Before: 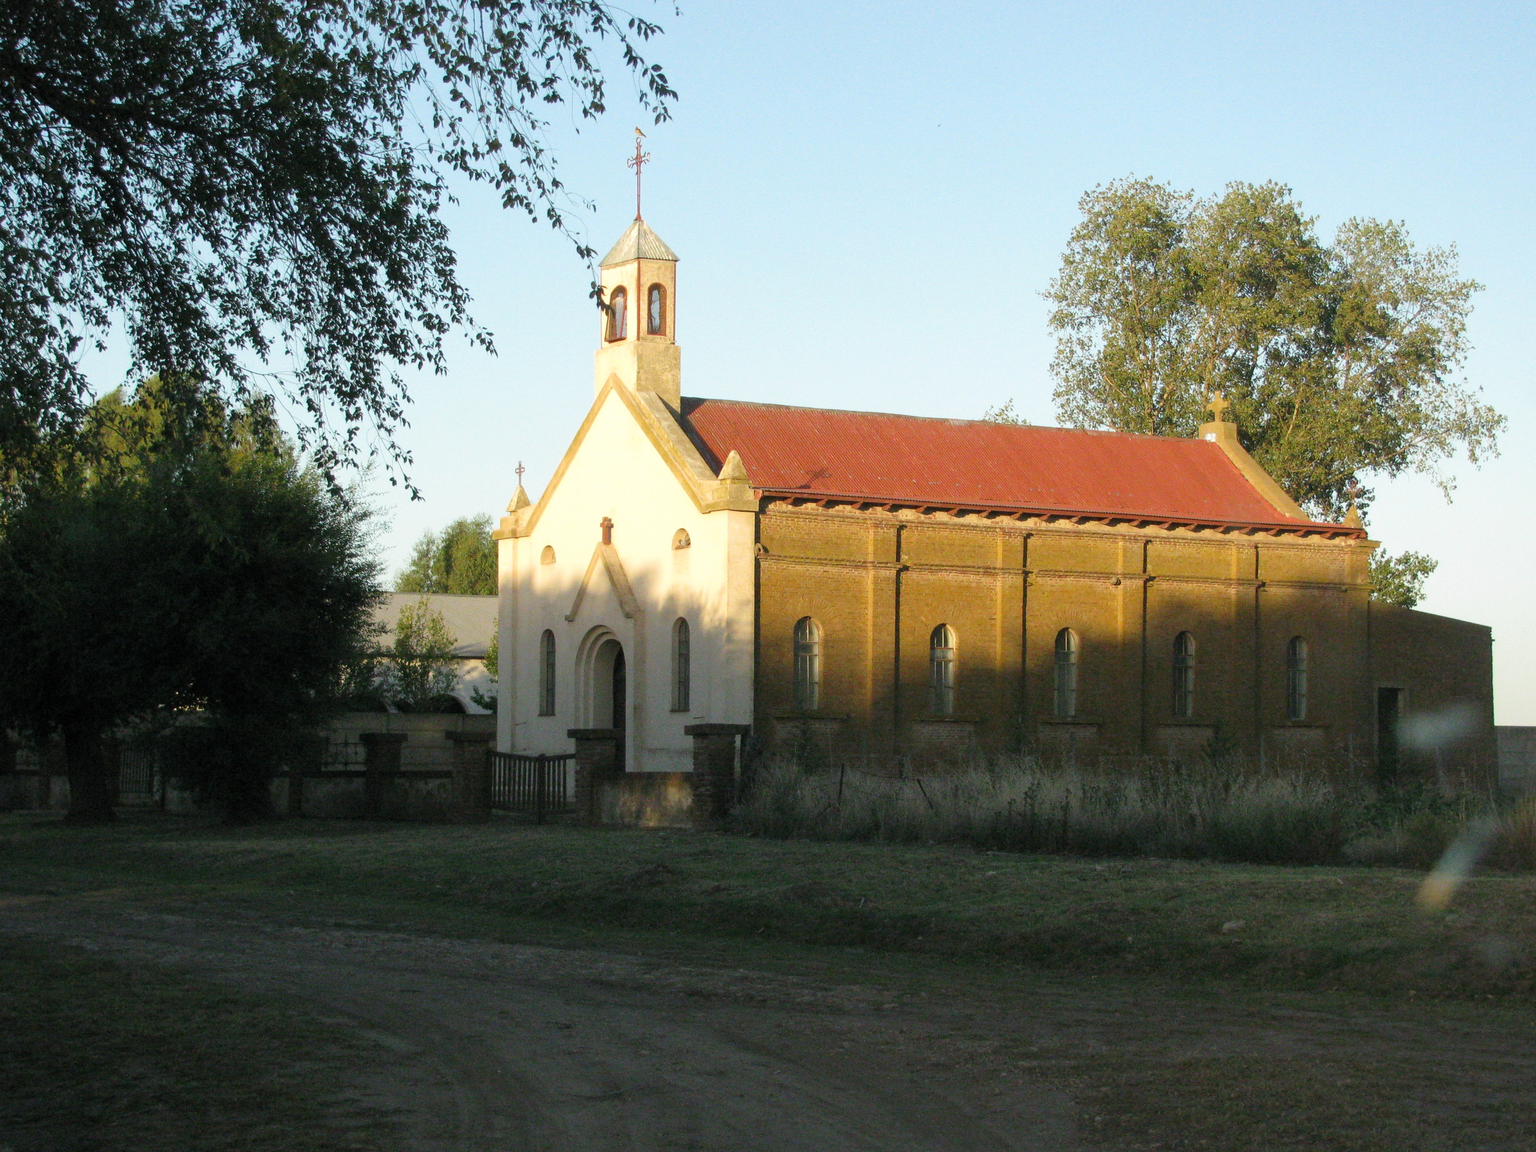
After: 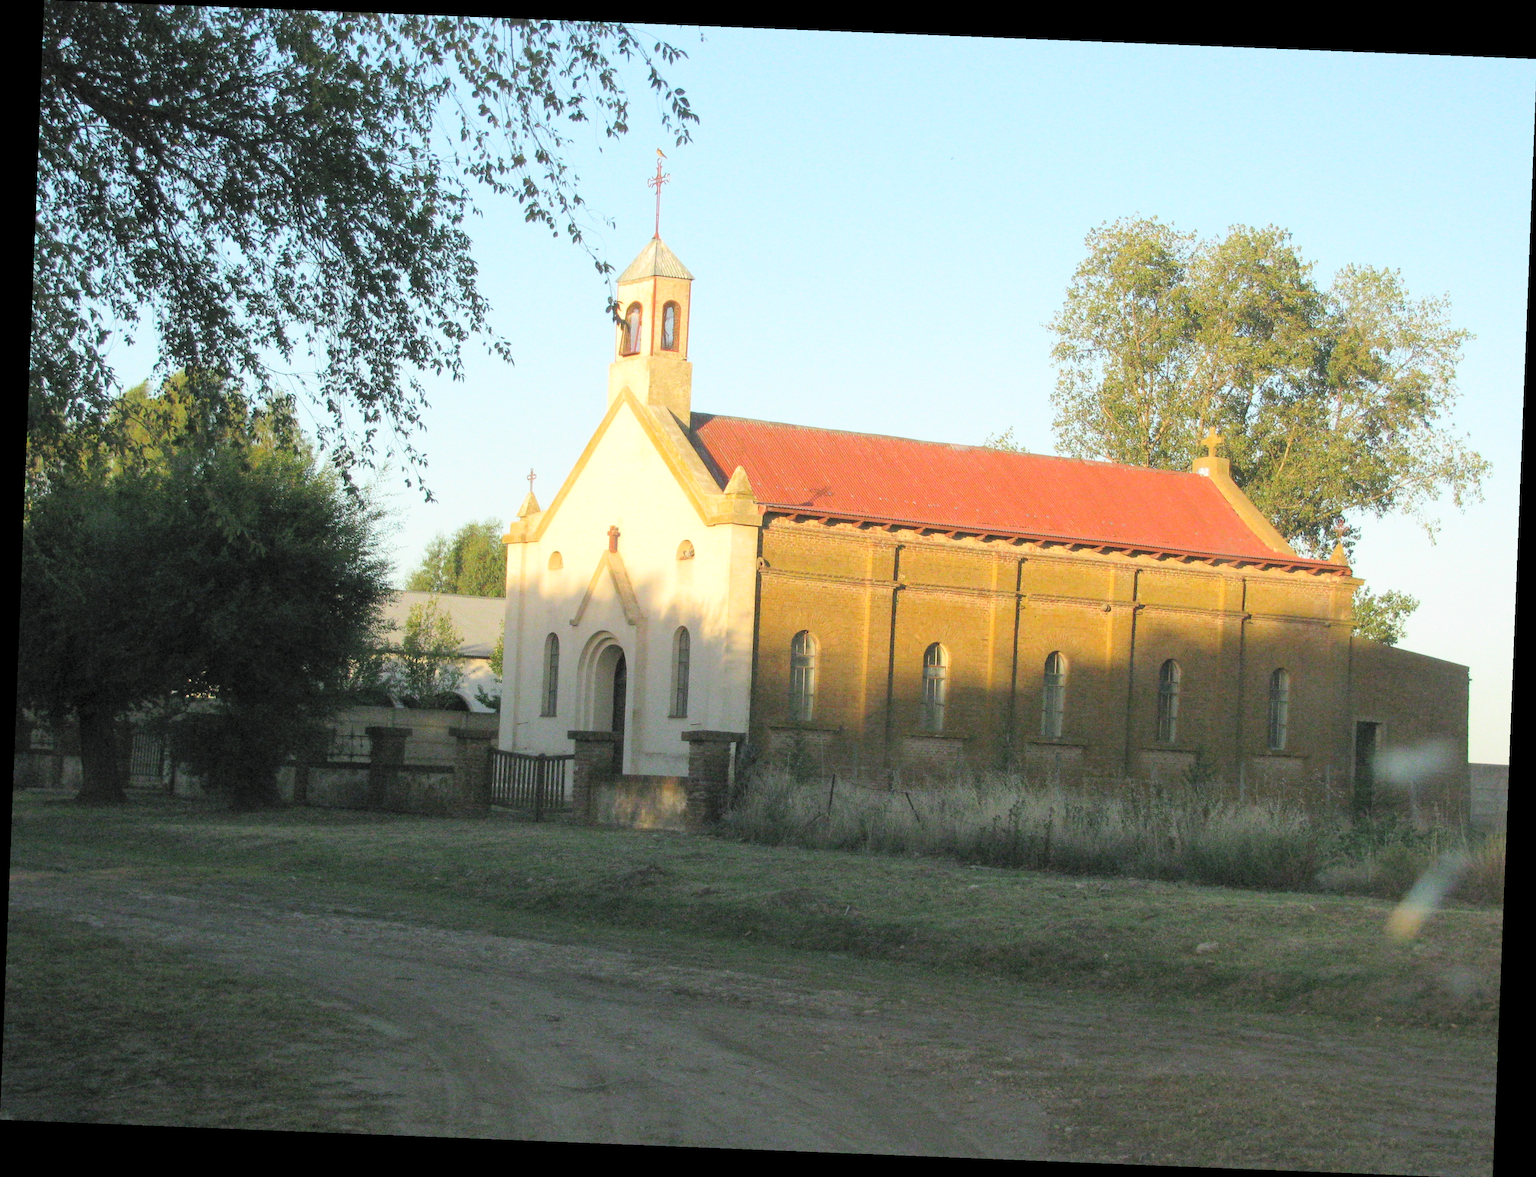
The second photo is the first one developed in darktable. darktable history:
contrast brightness saturation: contrast 0.1, brightness 0.3, saturation 0.14
rotate and perspective: rotation 2.27°, automatic cropping off
